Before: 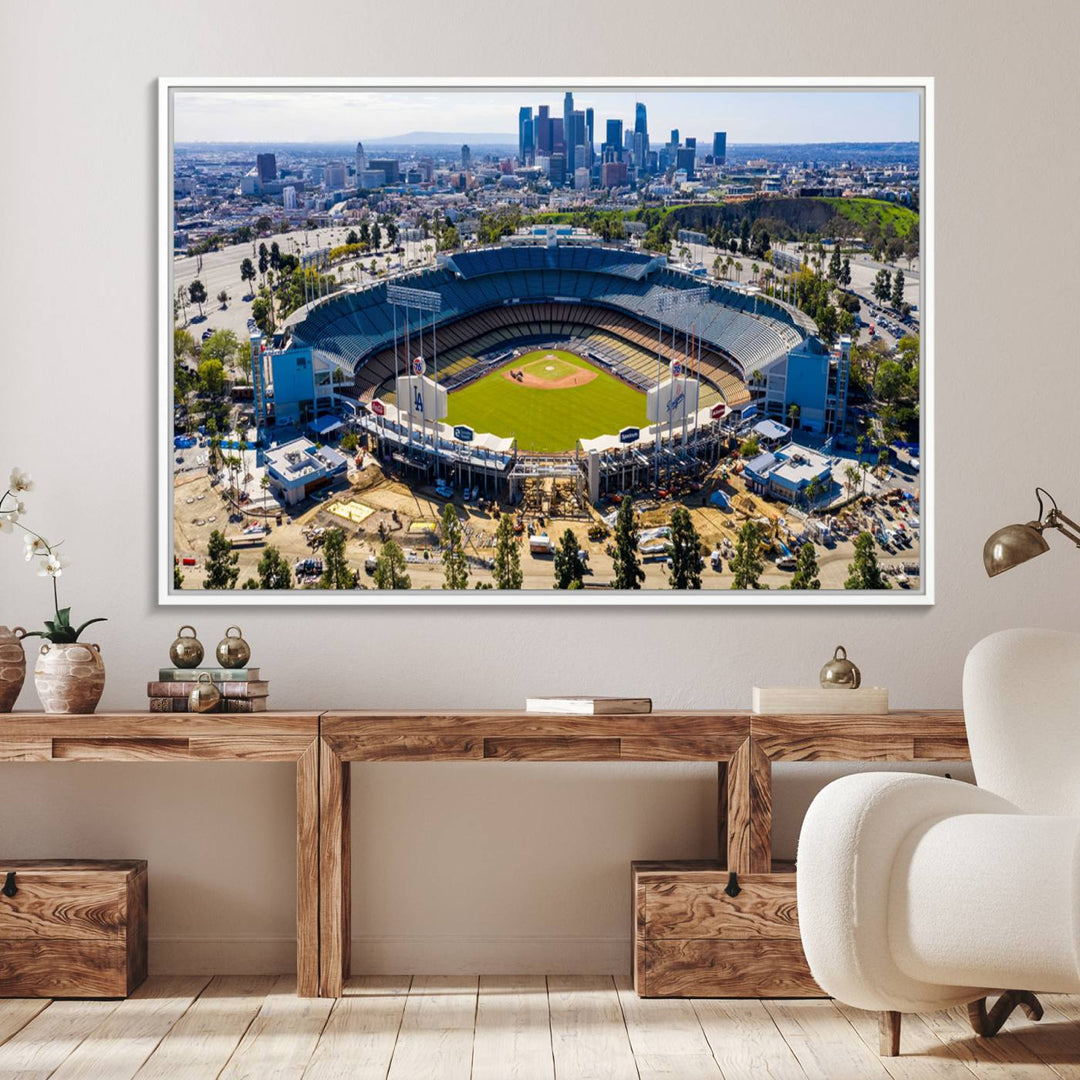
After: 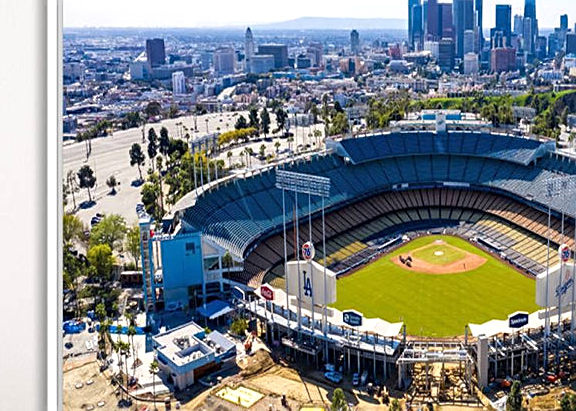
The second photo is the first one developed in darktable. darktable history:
exposure: black level correction 0, exposure 0.302 EV, compensate highlight preservation false
crop: left 10.305%, top 10.688%, right 36.319%, bottom 51.202%
sharpen: amount 0.498
